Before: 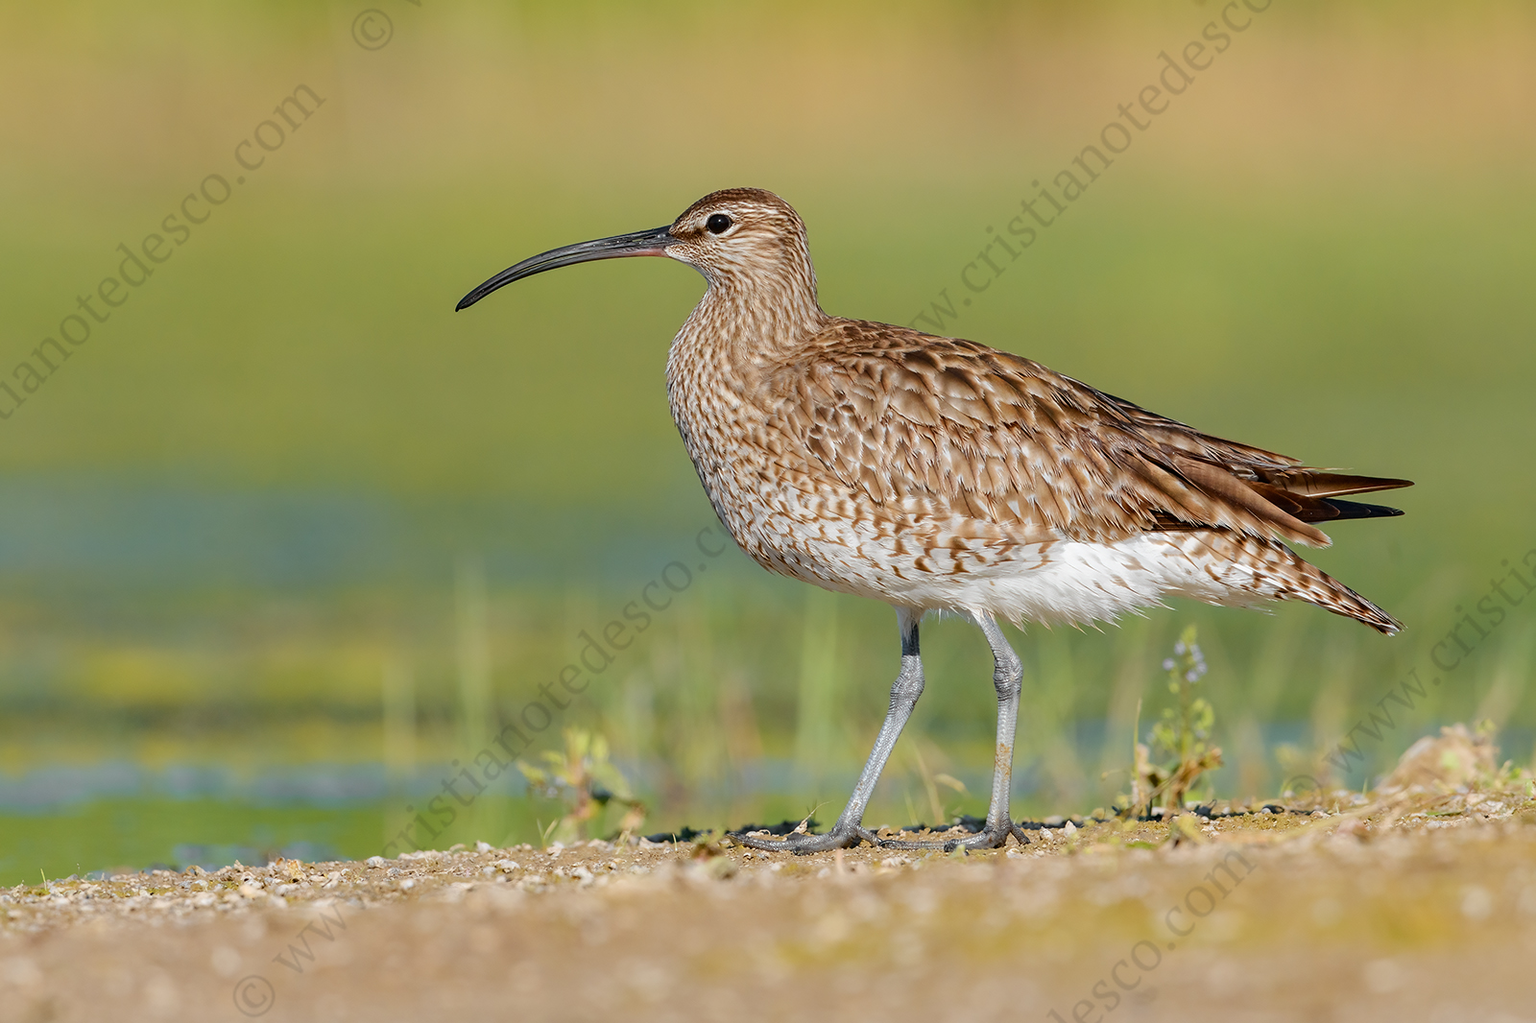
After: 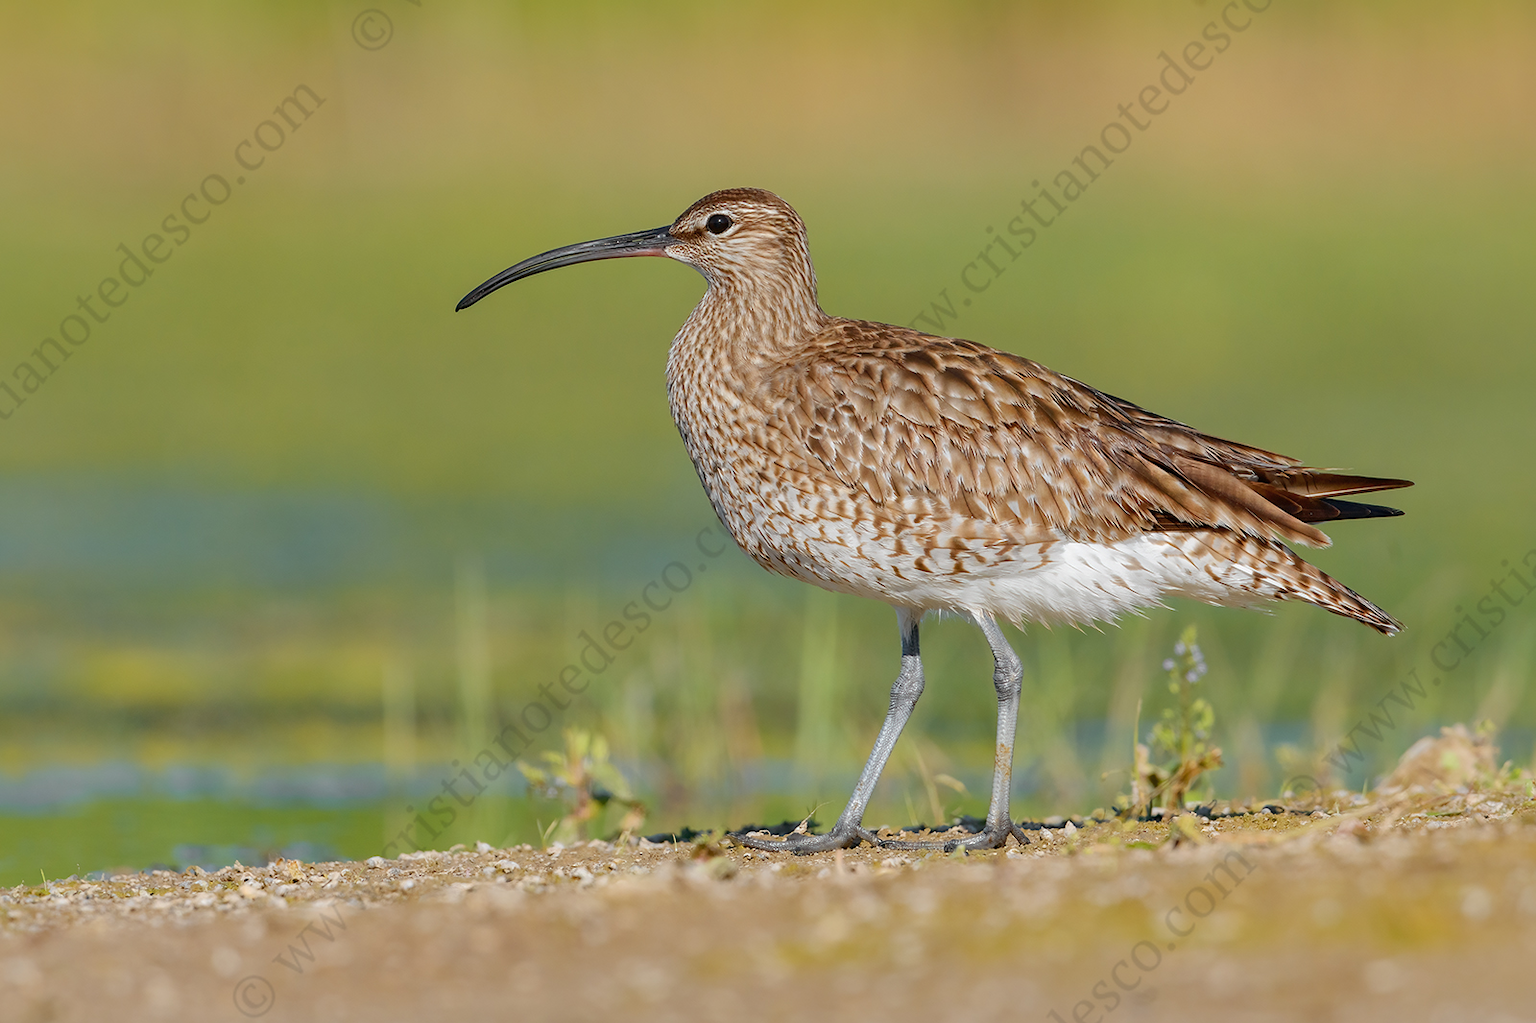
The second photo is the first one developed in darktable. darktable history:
shadows and highlights: highlights color adjustment 52.55%
